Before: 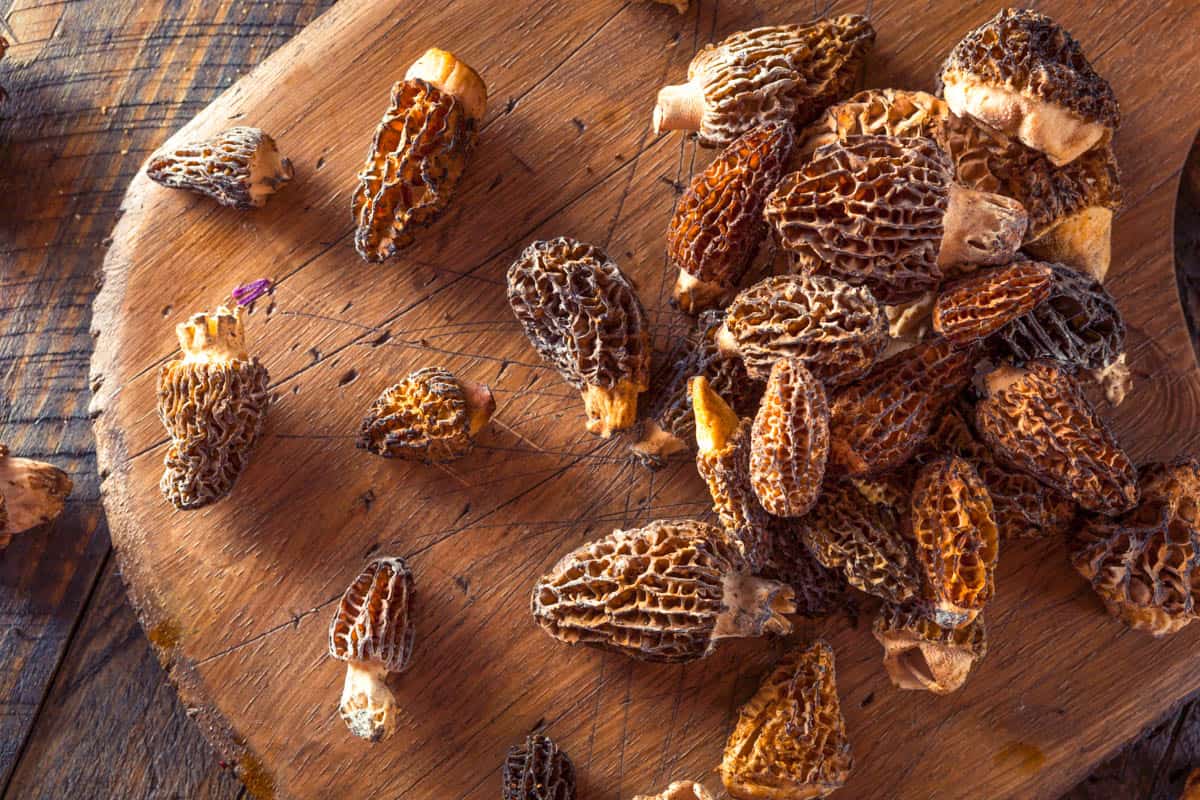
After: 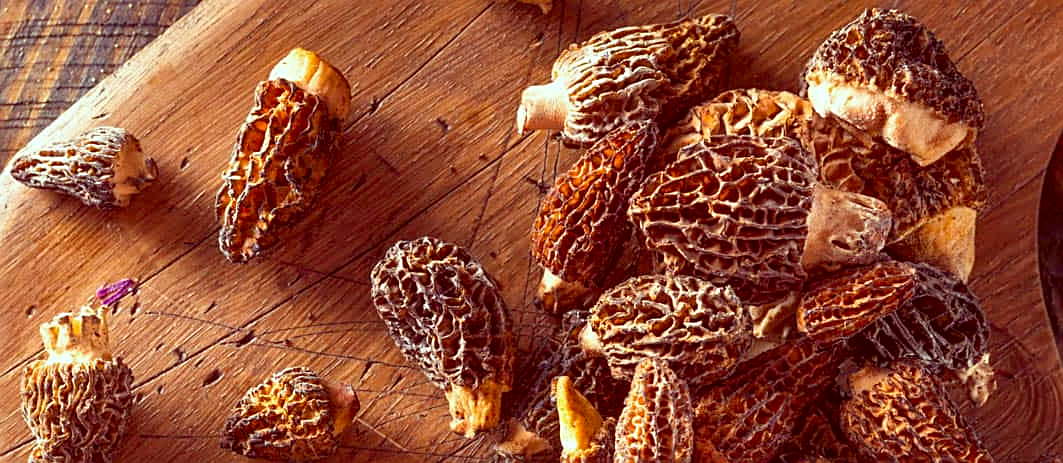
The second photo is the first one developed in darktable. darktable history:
color correction: highlights a* -7.09, highlights b* -0.21, shadows a* 20.55, shadows b* 11.24
crop and rotate: left 11.409%, bottom 42.114%
sharpen: on, module defaults
